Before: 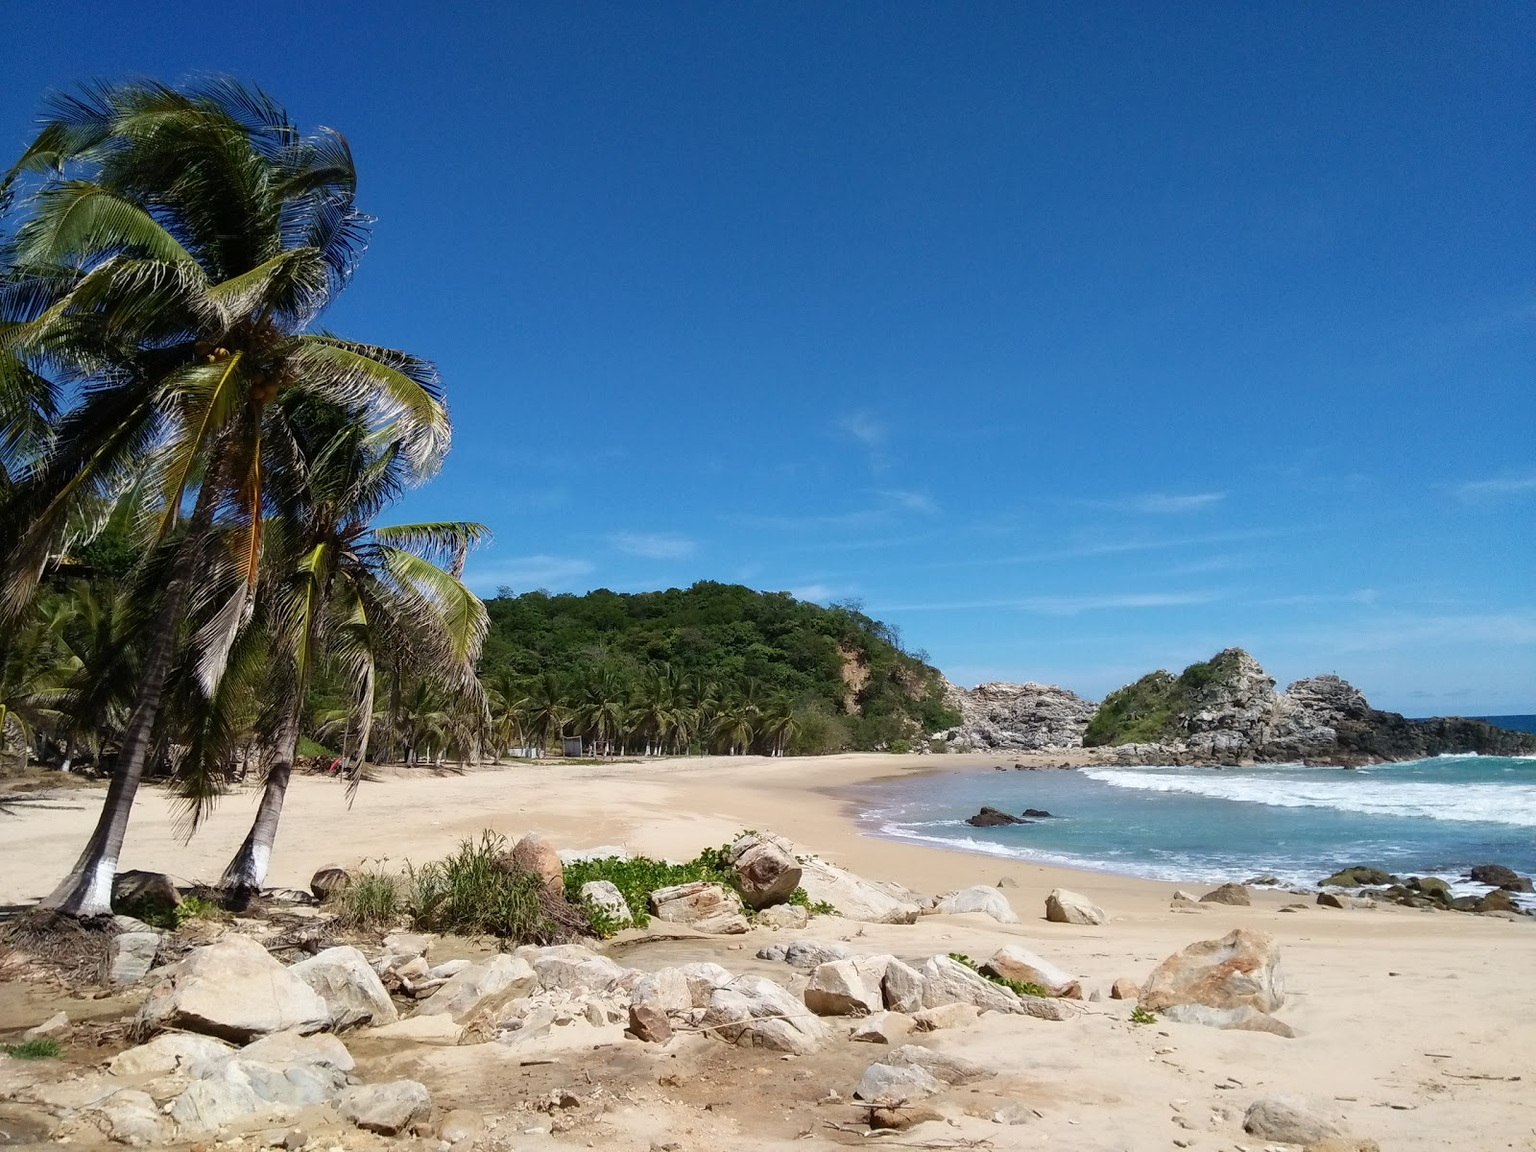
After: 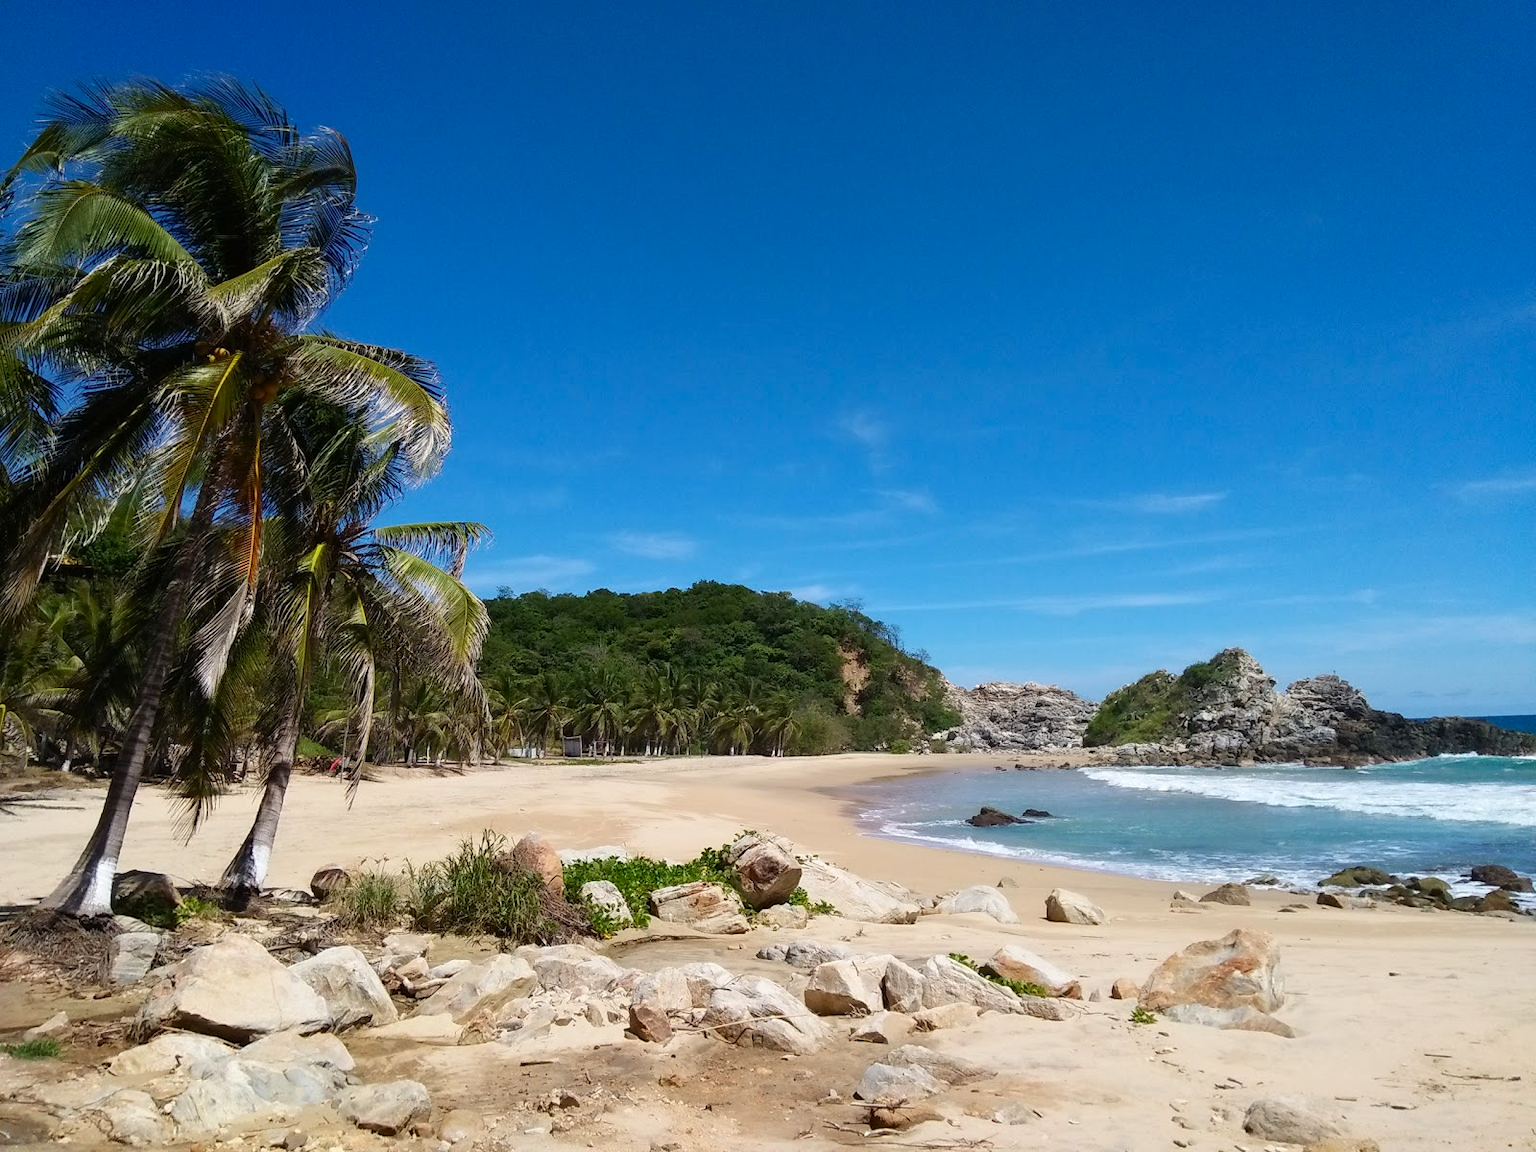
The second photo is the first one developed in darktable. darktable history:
contrast brightness saturation: contrast 0.041, saturation 0.15
